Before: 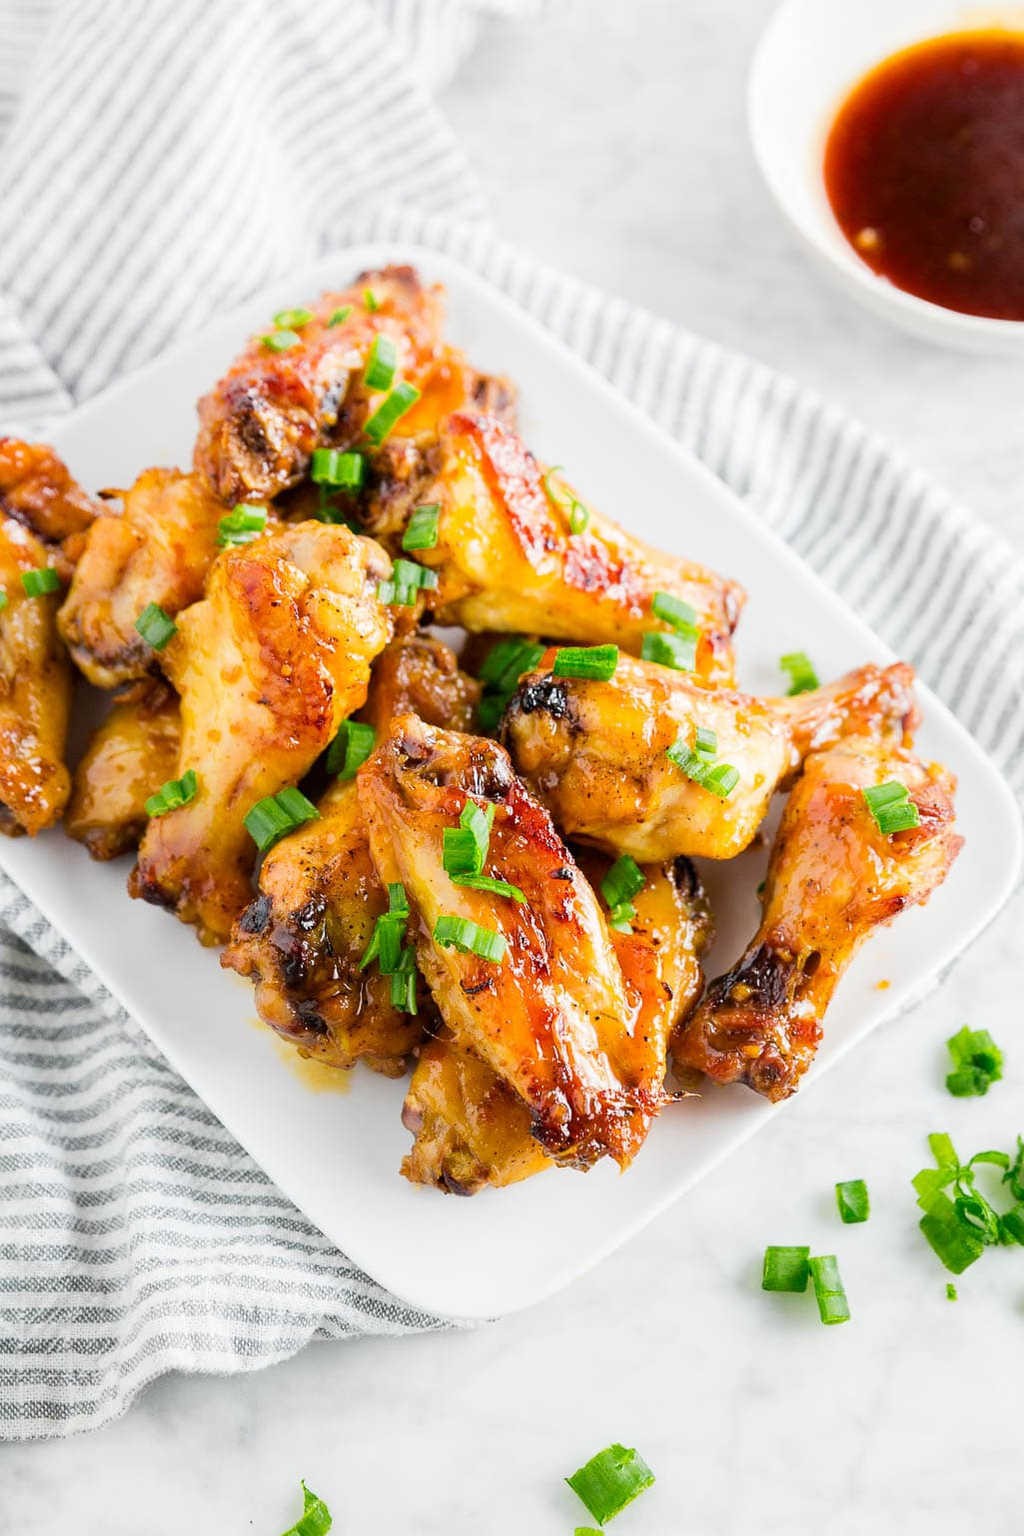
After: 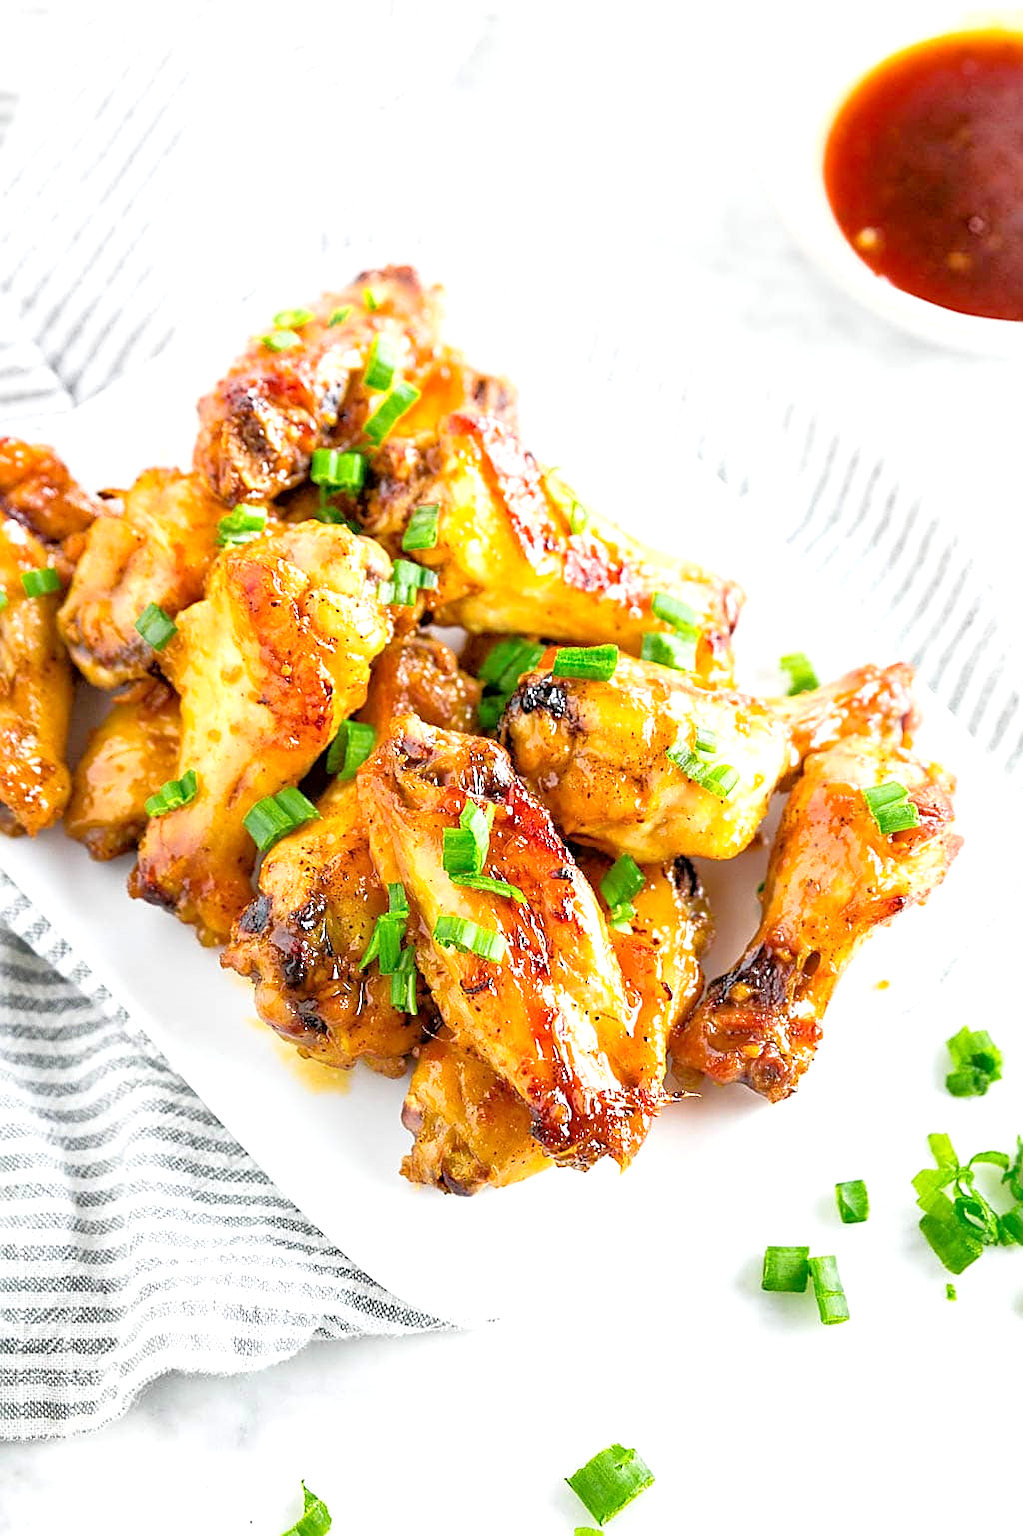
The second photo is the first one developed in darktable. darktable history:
exposure: black level correction 0.001, exposure 0.5 EV, compensate exposure bias true, compensate highlight preservation false
sharpen: on, module defaults
tone equalizer: -7 EV 0.15 EV, -6 EV 0.6 EV, -5 EV 1.15 EV, -4 EV 1.33 EV, -3 EV 1.15 EV, -2 EV 0.6 EV, -1 EV 0.15 EV, mask exposure compensation -0.5 EV
